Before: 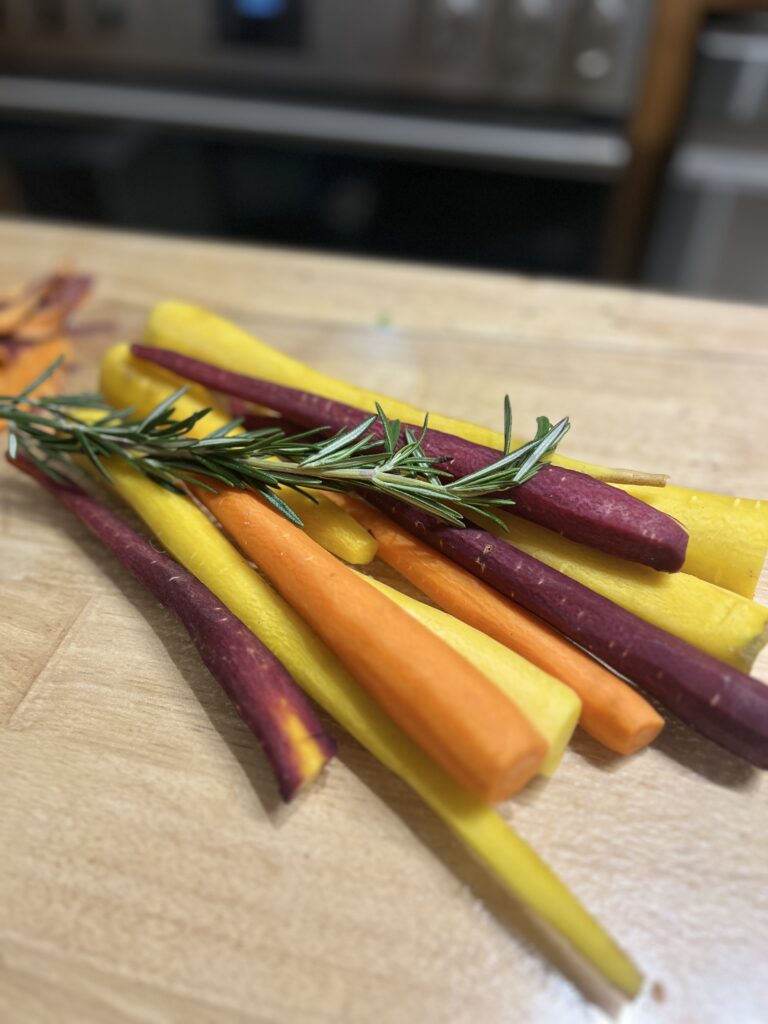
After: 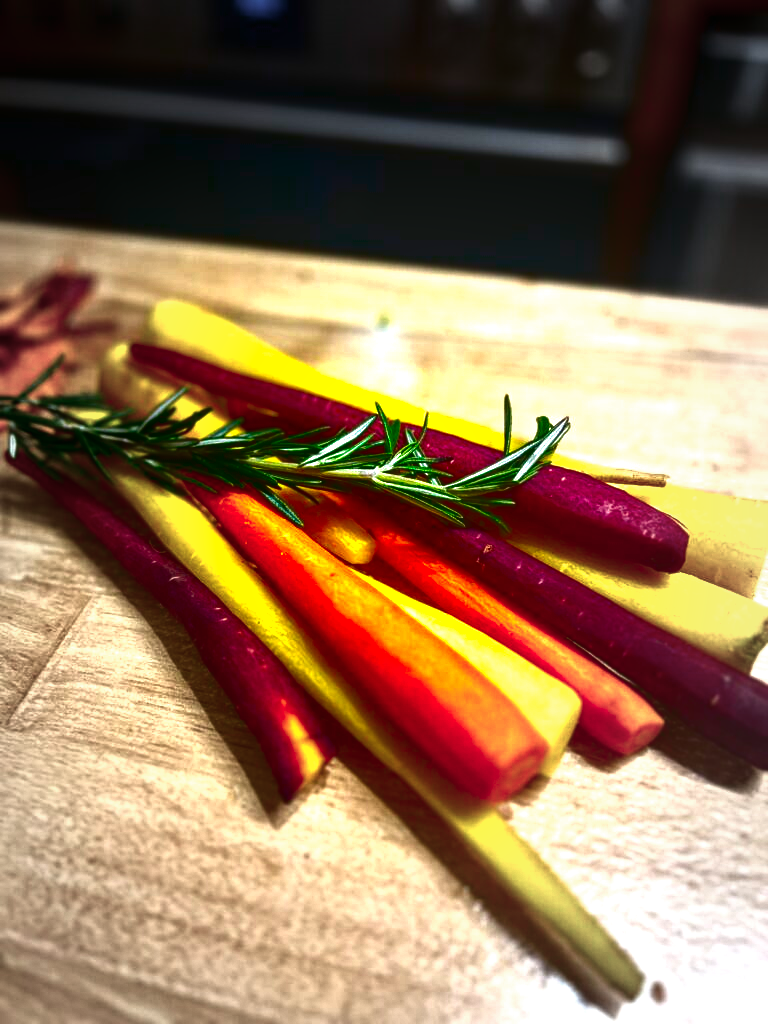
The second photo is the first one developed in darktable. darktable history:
exposure: black level correction 0, exposure 1 EV, compensate highlight preservation false
local contrast: on, module defaults
vignetting: fall-off start 16.01%, fall-off radius 100.78%, width/height ratio 0.717, unbound false
contrast brightness saturation: brightness -0.985, saturation 0.993
